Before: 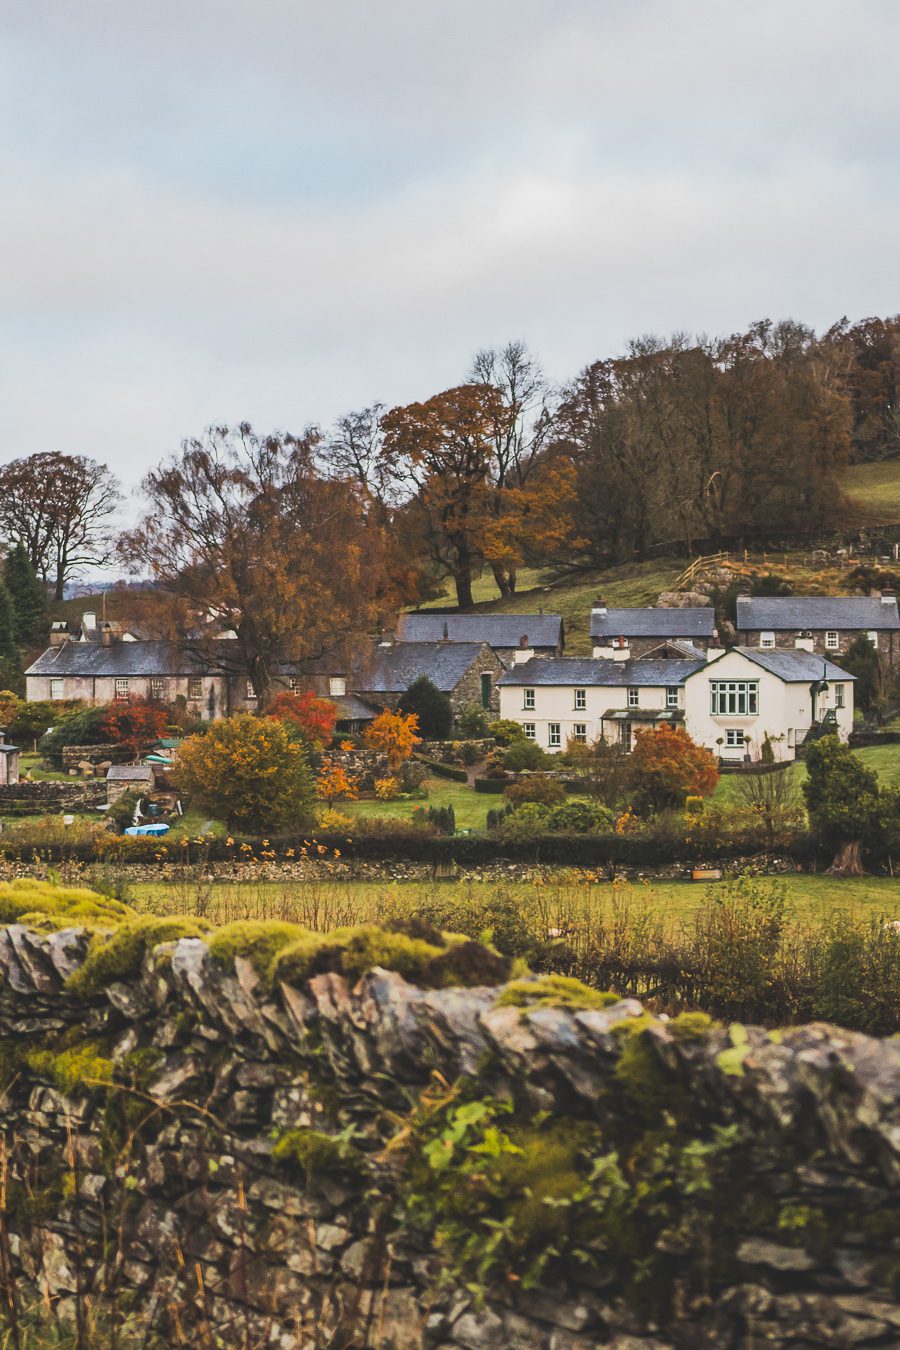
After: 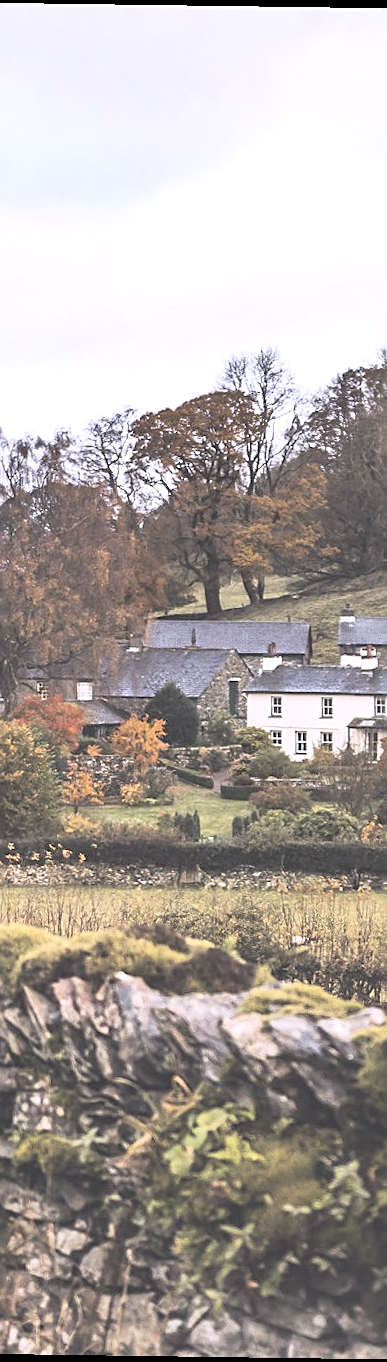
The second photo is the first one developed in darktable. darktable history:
sharpen: on, module defaults
contrast brightness saturation: brightness 0.18, saturation -0.5
crop: left 28.583%, right 29.231%
rotate and perspective: rotation 0.8°, automatic cropping off
exposure: black level correction 0.001, exposure 0.5 EV, compensate exposure bias true, compensate highlight preservation false
white balance: red 1.042, blue 1.17
shadows and highlights: shadows 37.27, highlights -28.18, soften with gaussian
